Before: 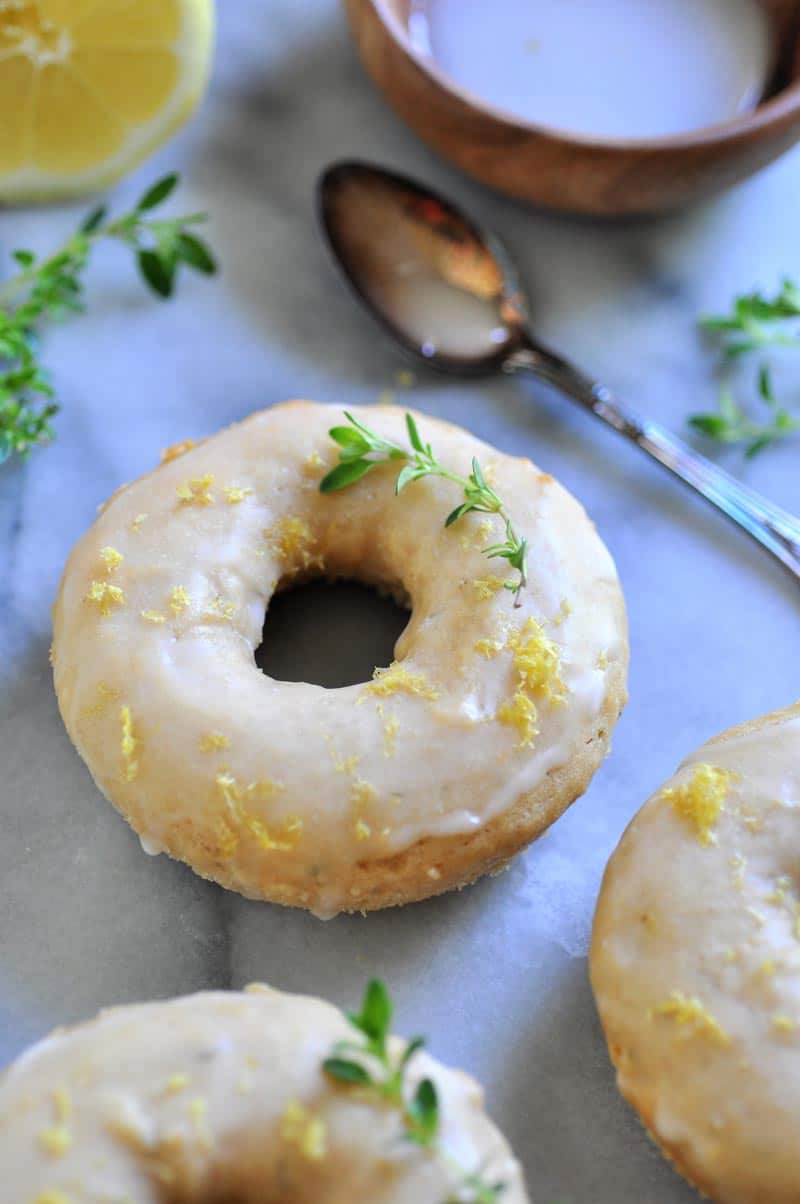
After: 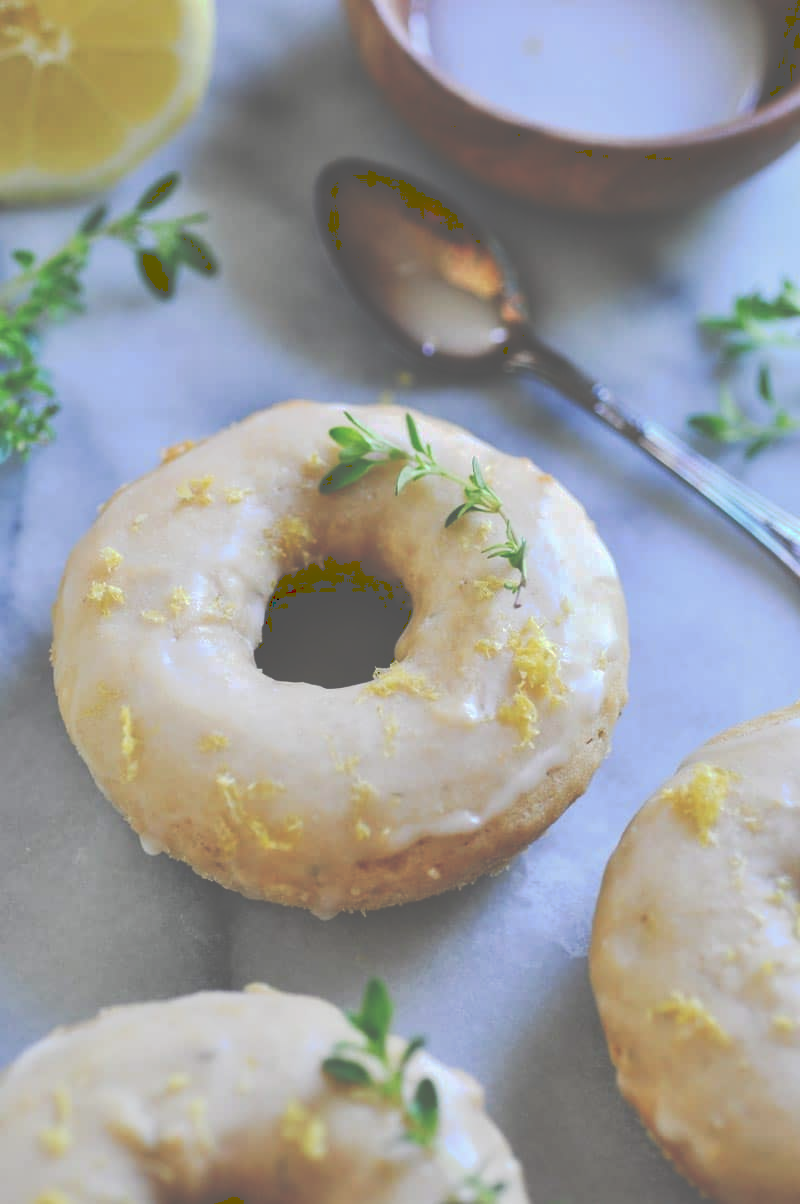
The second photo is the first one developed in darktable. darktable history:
contrast brightness saturation: contrast 0.07, brightness -0.13, saturation 0.06
tone curve: curves: ch0 [(0, 0) (0.003, 0.346) (0.011, 0.346) (0.025, 0.346) (0.044, 0.35) (0.069, 0.354) (0.1, 0.361) (0.136, 0.368) (0.177, 0.381) (0.224, 0.395) (0.277, 0.421) (0.335, 0.458) (0.399, 0.502) (0.468, 0.556) (0.543, 0.617) (0.623, 0.685) (0.709, 0.748) (0.801, 0.814) (0.898, 0.865) (1, 1)], preserve colors none
